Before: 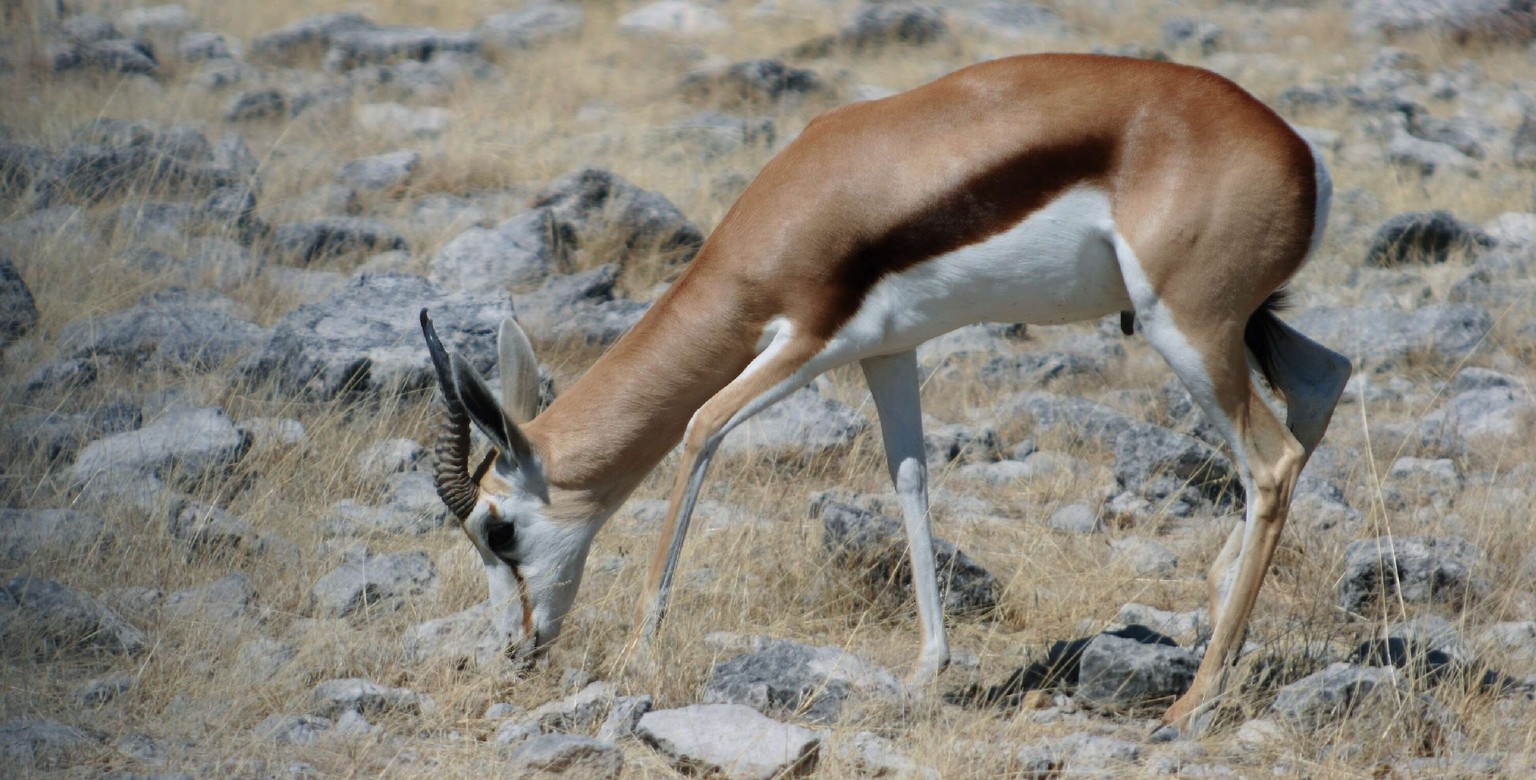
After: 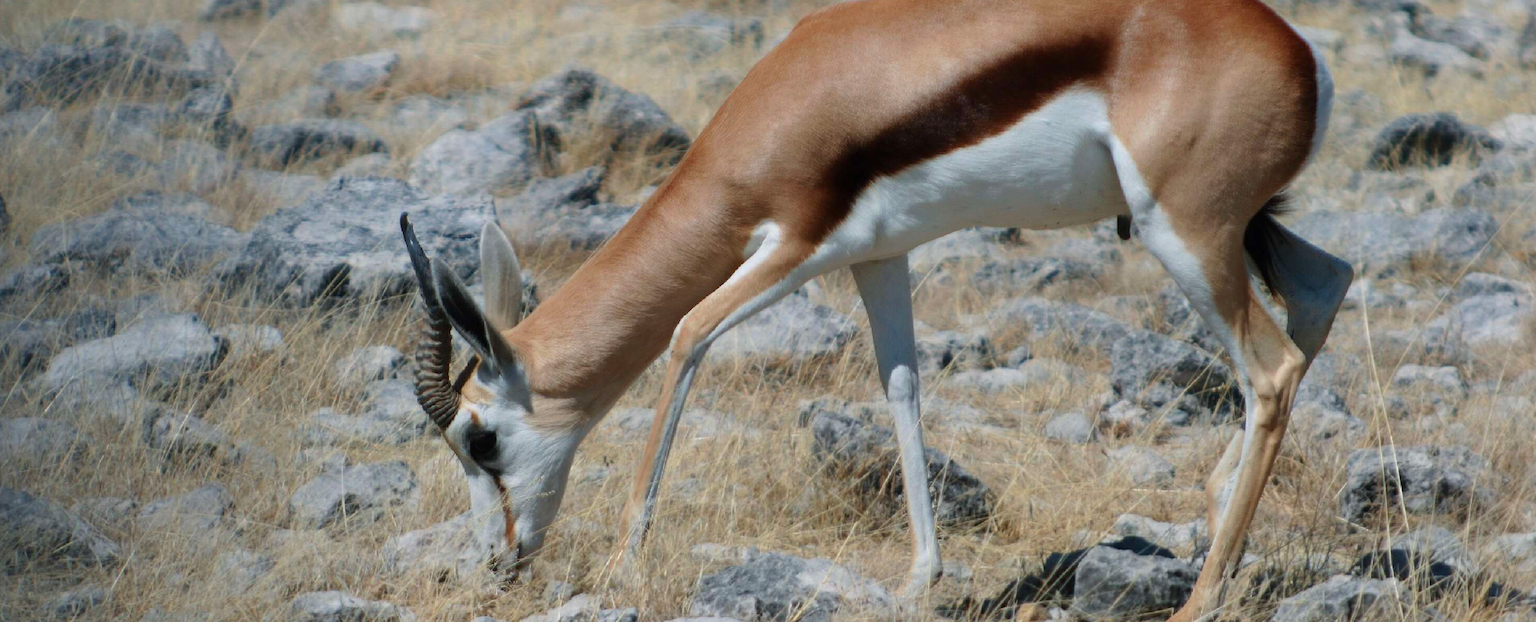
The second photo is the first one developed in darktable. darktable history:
crop and rotate: left 1.93%, top 12.969%, right 0.306%, bottom 8.944%
